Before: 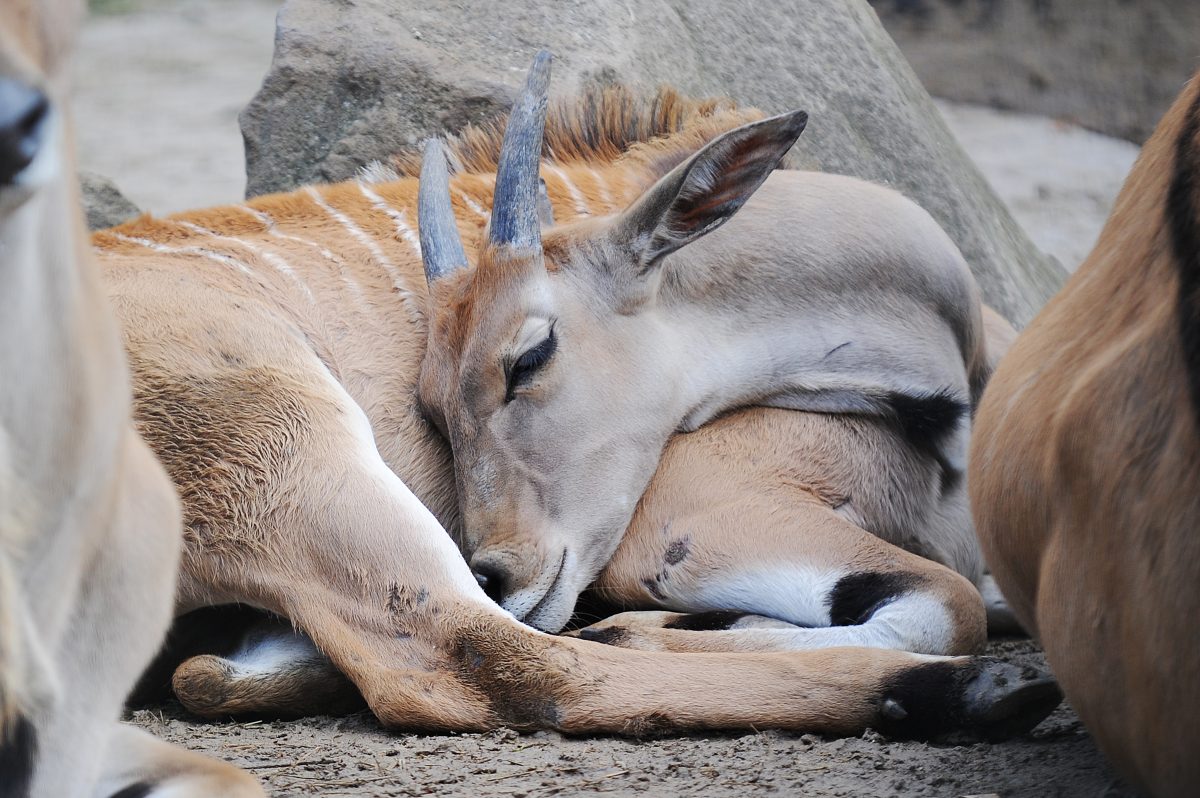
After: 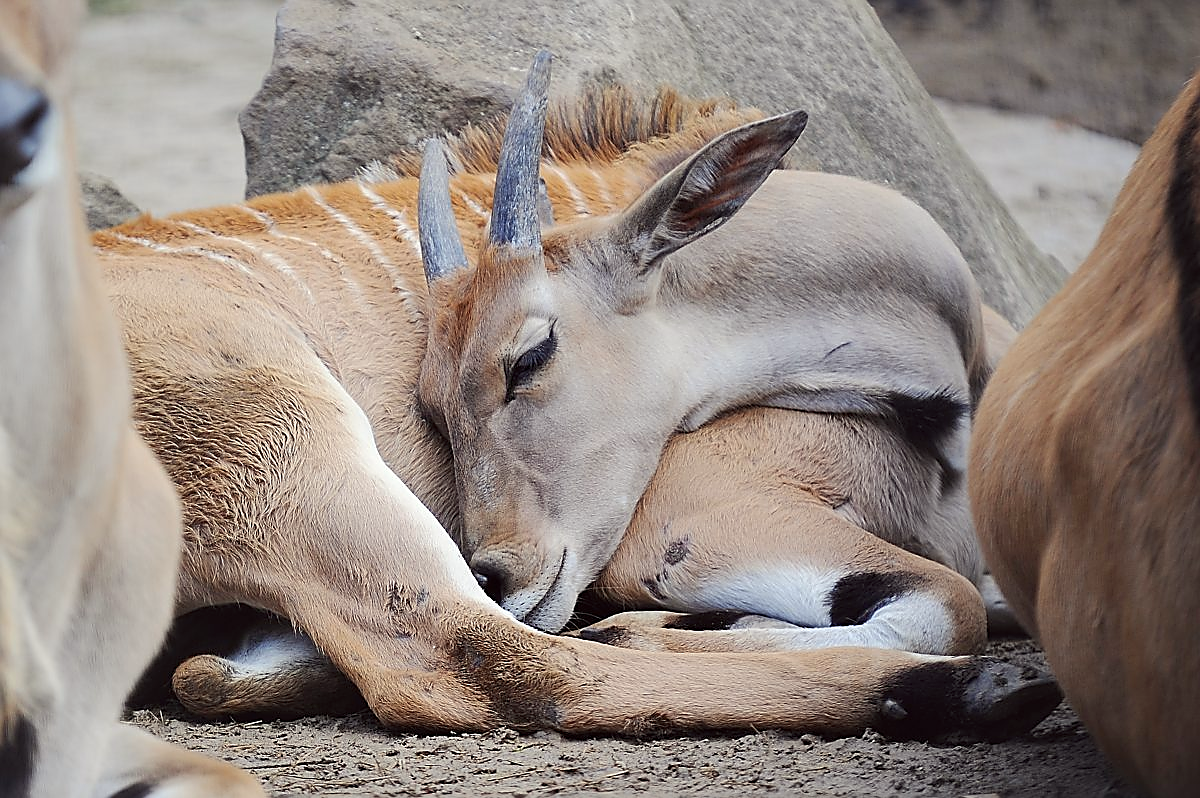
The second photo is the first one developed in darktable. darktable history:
color correction: highlights a* -1.02, highlights b* 4.44, shadows a* 3.68
sharpen: radius 1.374, amount 1.241, threshold 0.699
